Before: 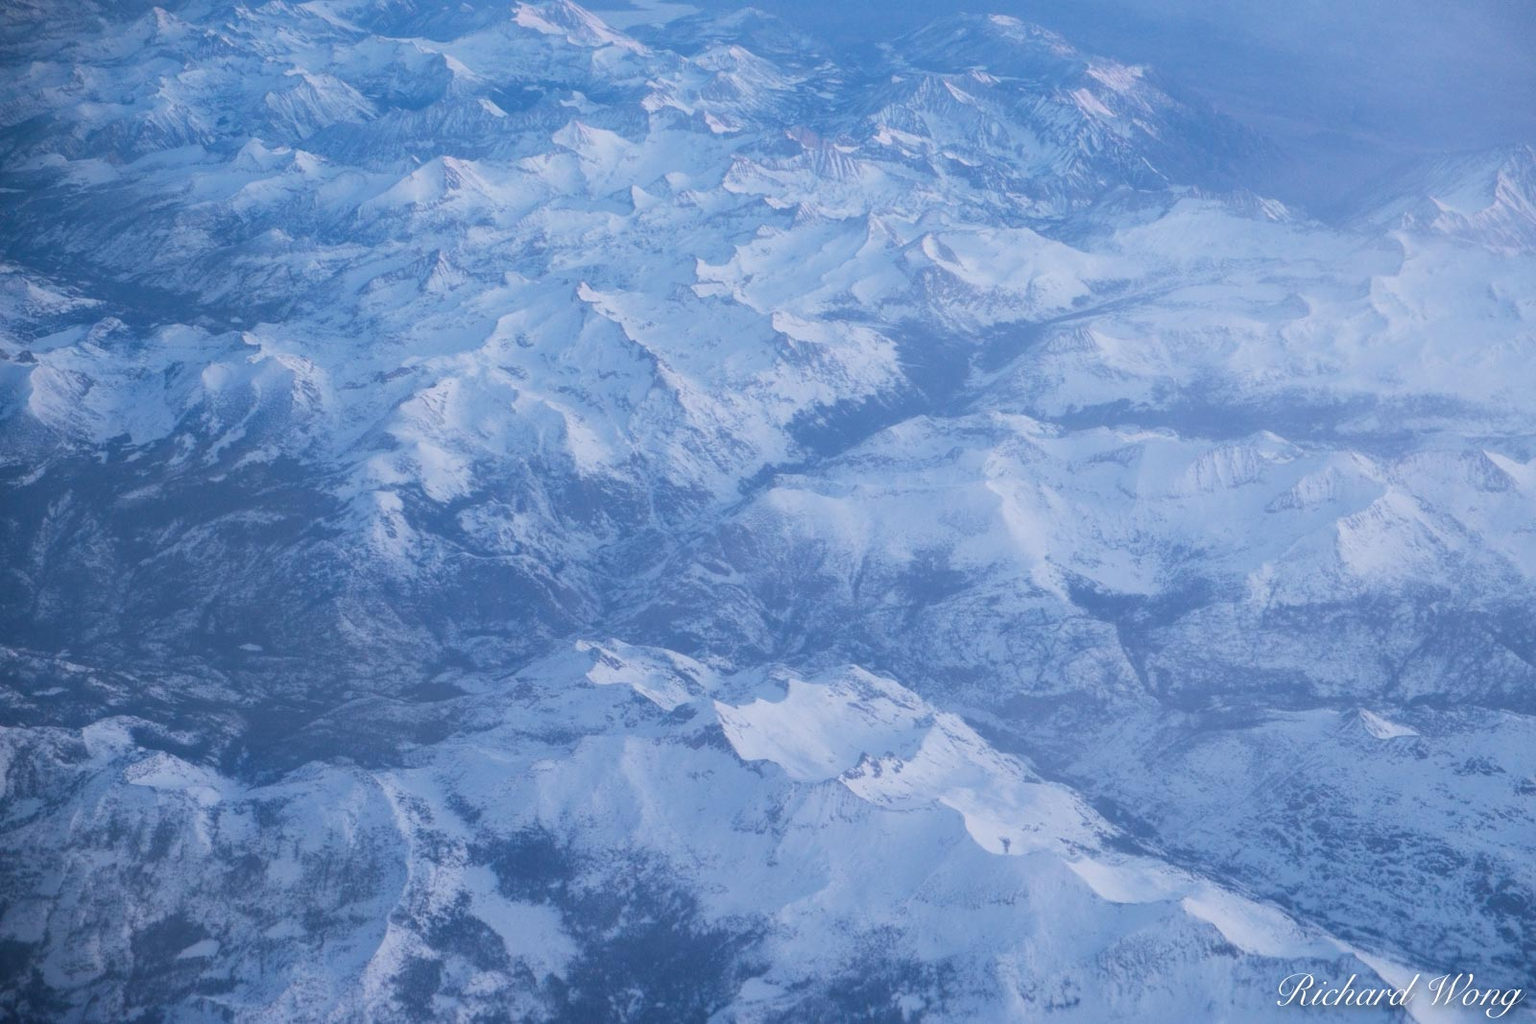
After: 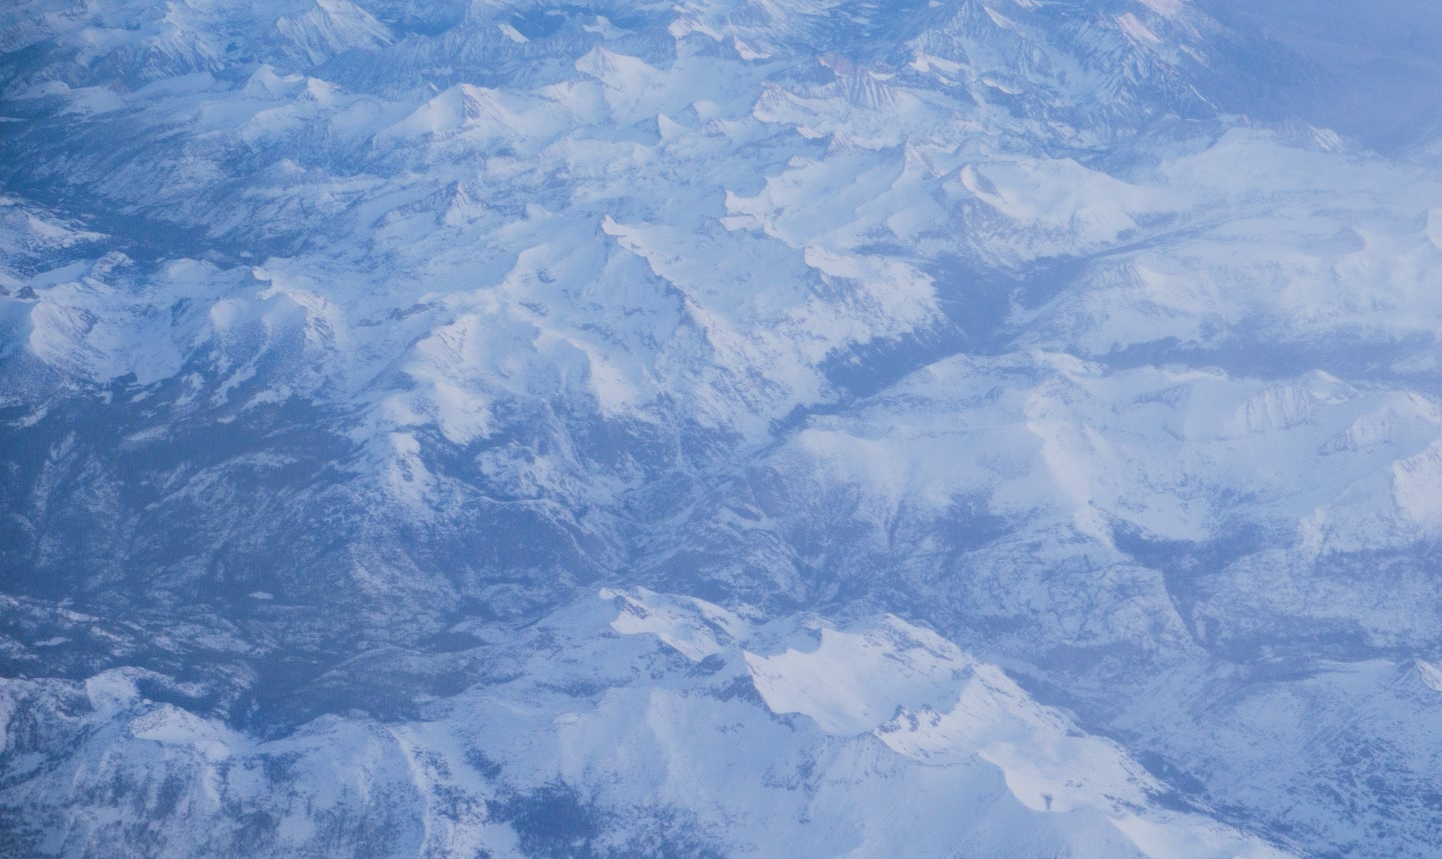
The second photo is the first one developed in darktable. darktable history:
exposure: black level correction 0.001, exposure 0.499 EV, compensate exposure bias true, compensate highlight preservation false
crop: top 7.46%, right 9.82%, bottom 11.95%
filmic rgb: black relative exposure -7.65 EV, white relative exposure 4.56 EV, threshold 2.98 EV, hardness 3.61, enable highlight reconstruction true
